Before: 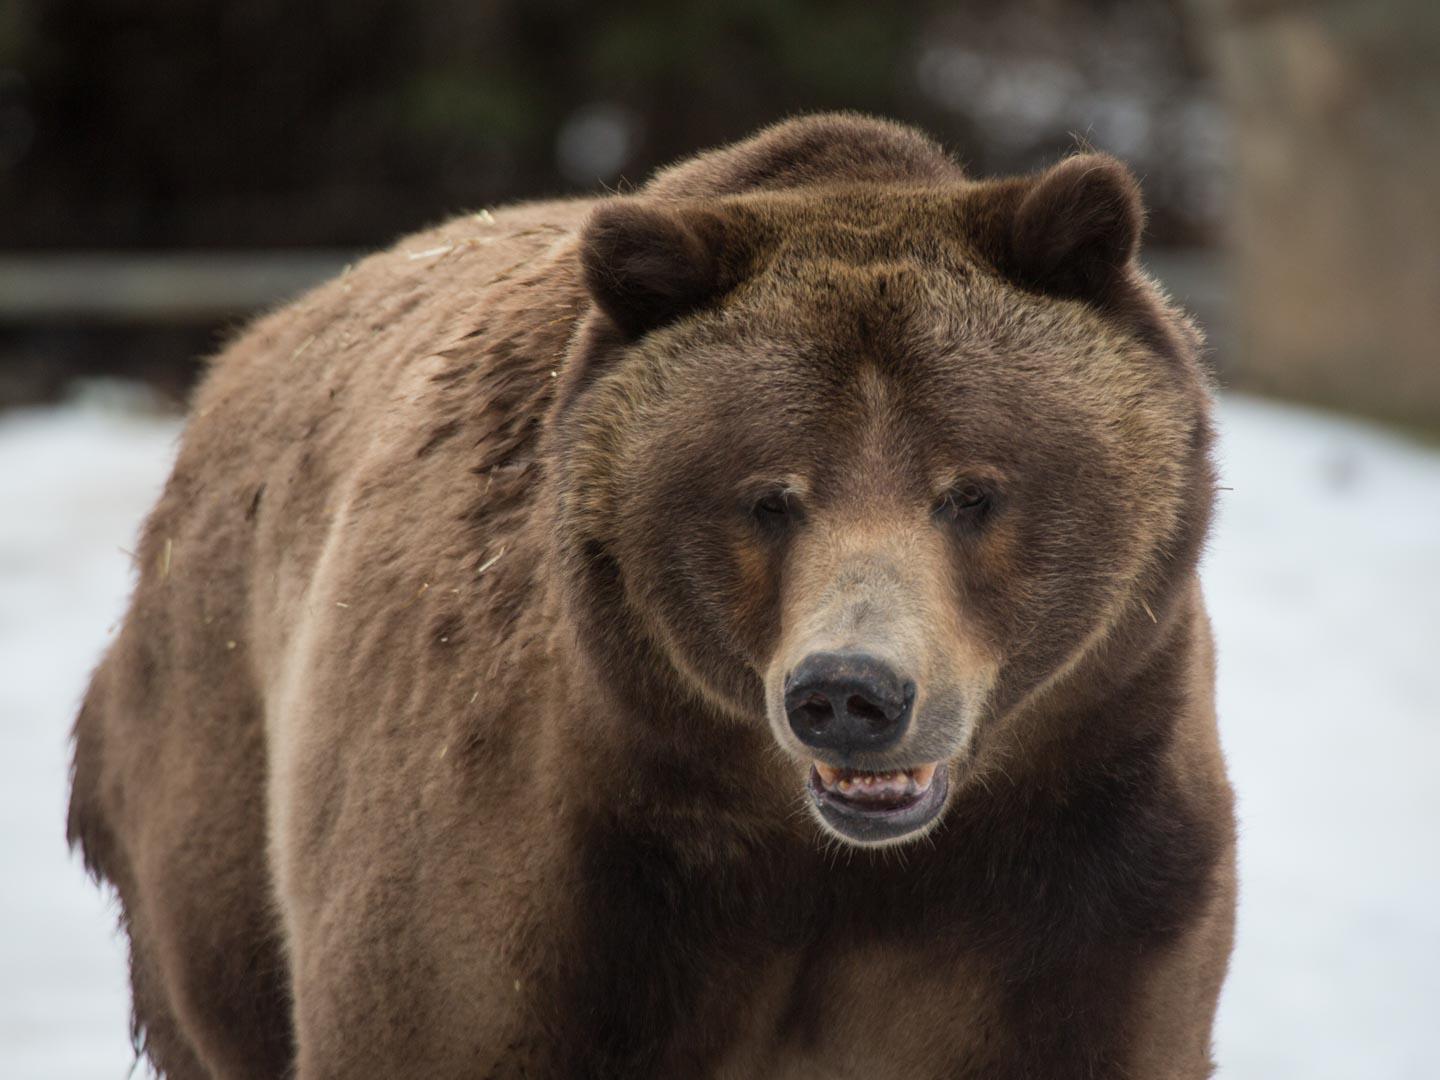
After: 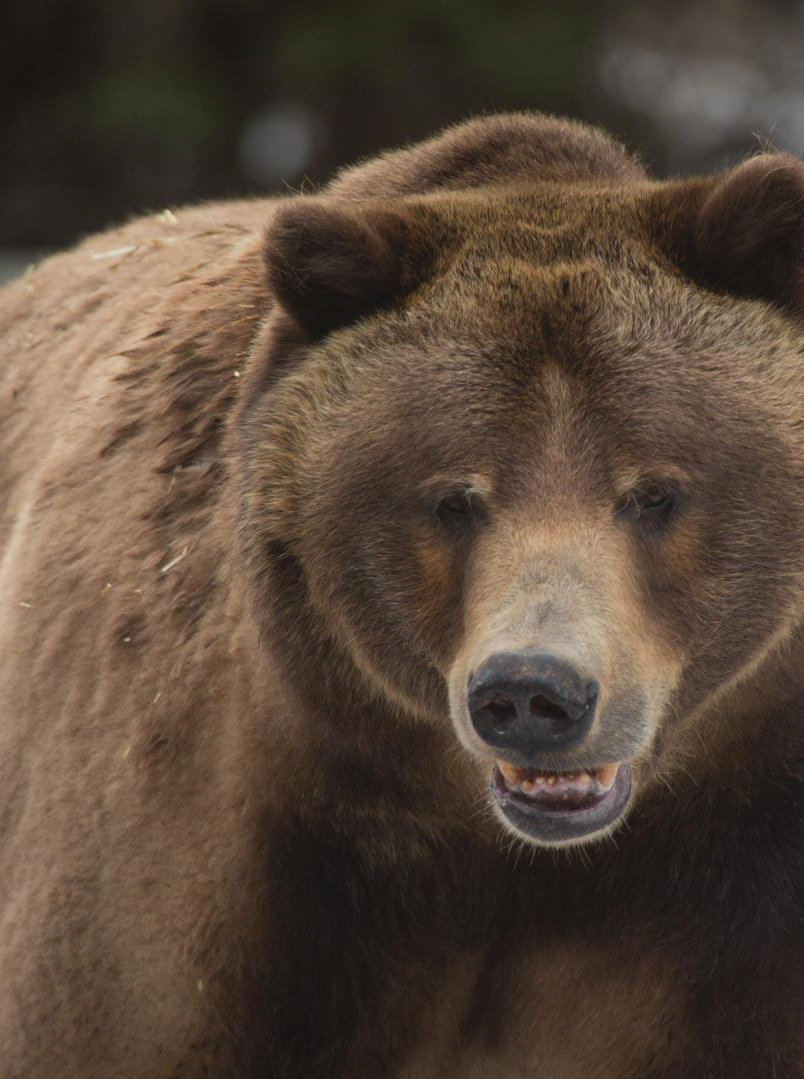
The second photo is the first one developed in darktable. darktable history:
crop: left 22.08%, right 22.02%, bottom 0.002%
local contrast: highlights 69%, shadows 67%, detail 81%, midtone range 0.324
exposure: exposure 0.233 EV, compensate exposure bias true, compensate highlight preservation false
